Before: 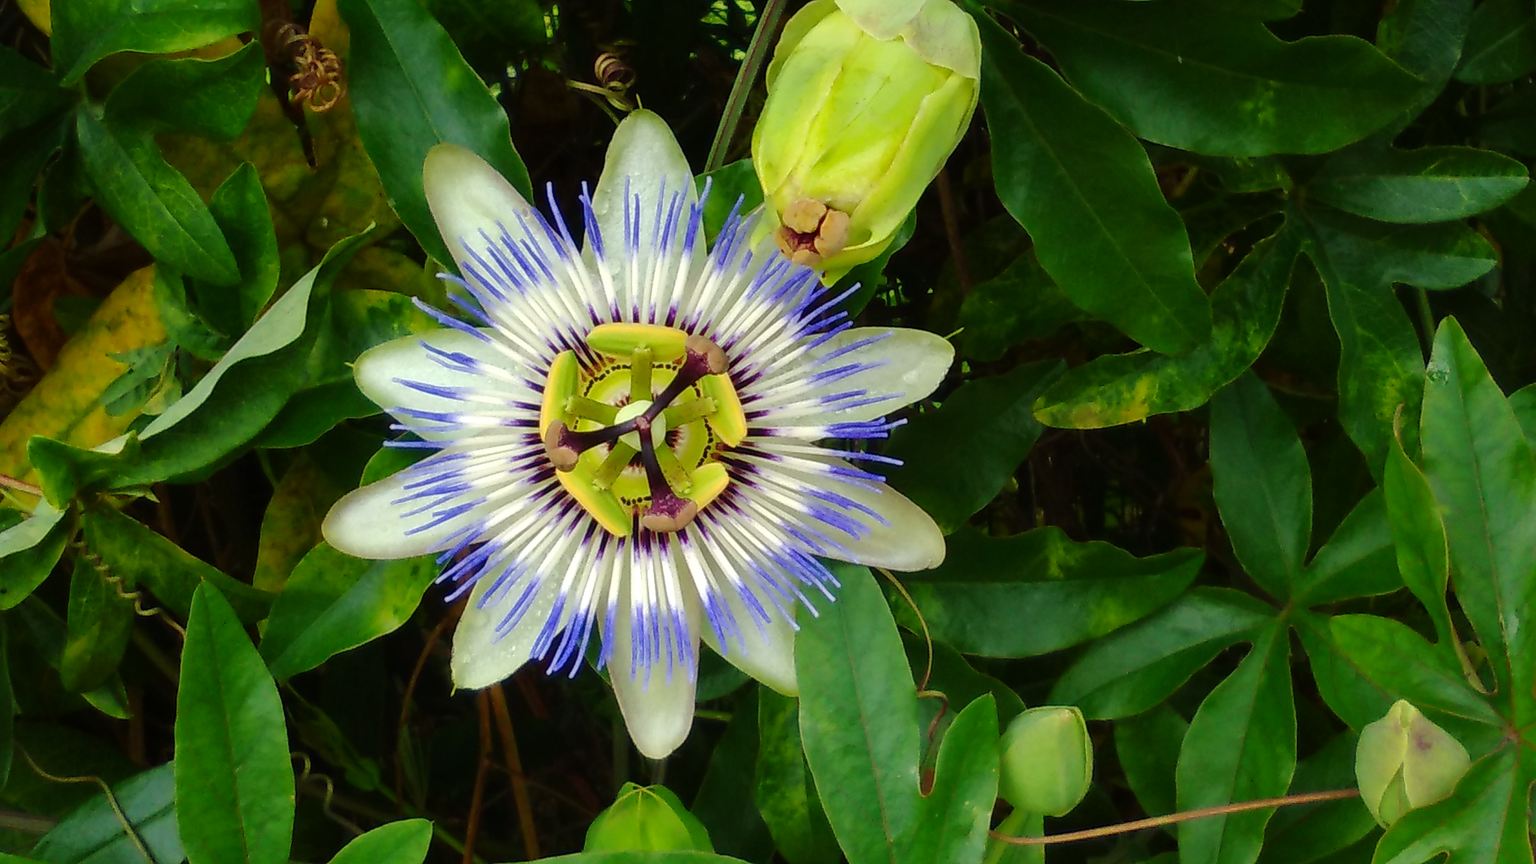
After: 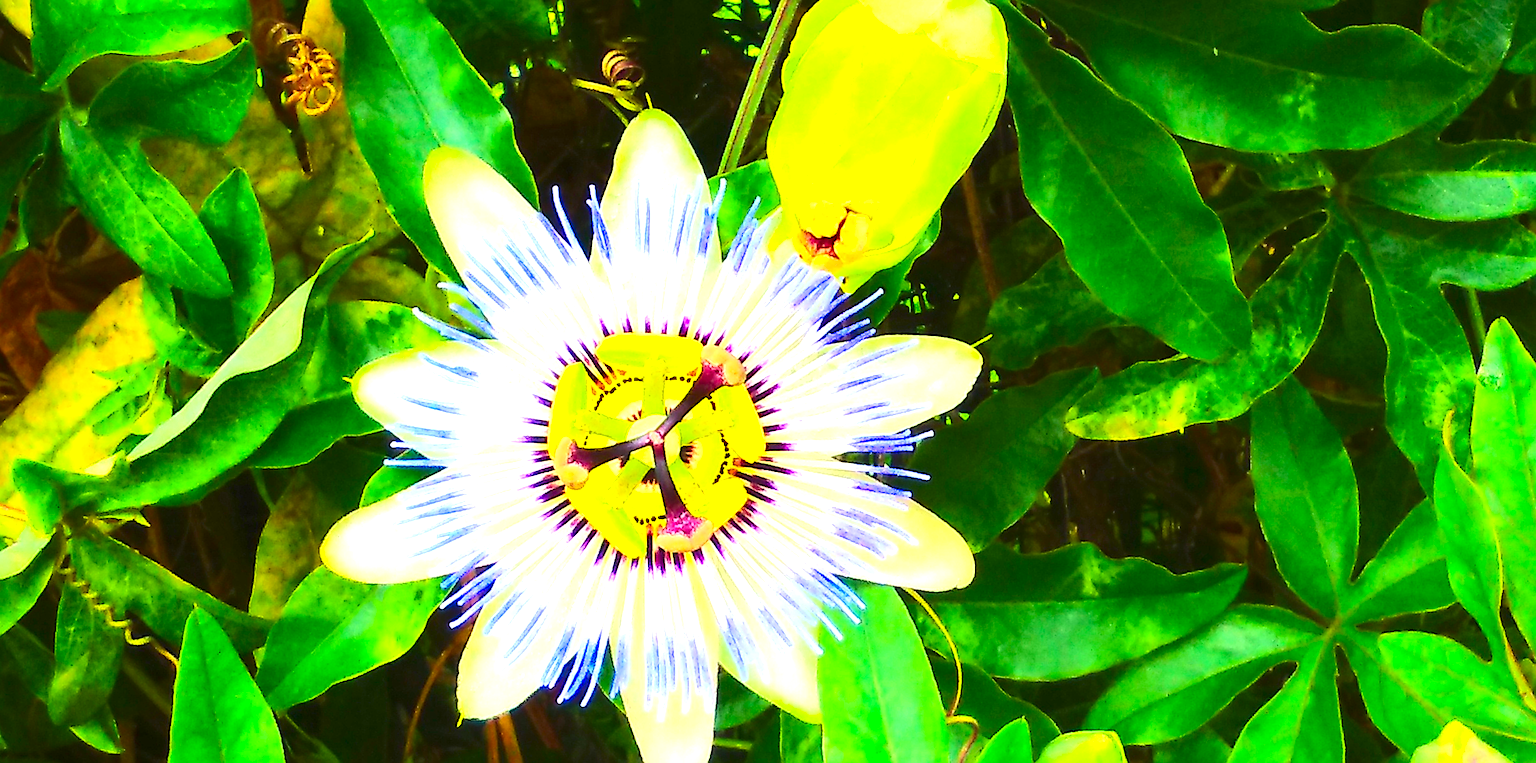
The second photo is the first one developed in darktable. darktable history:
contrast brightness saturation: contrast 0.225, brightness 0.108, saturation 0.294
crop and rotate: angle 0.535°, left 0.324%, right 2.719%, bottom 14.304%
exposure: black level correction 0, exposure 1.973 EV, compensate highlight preservation false
sharpen: amount 0.5
color balance rgb: linear chroma grading › global chroma 9.074%, perceptual saturation grading › global saturation 0.534%, global vibrance 20%
